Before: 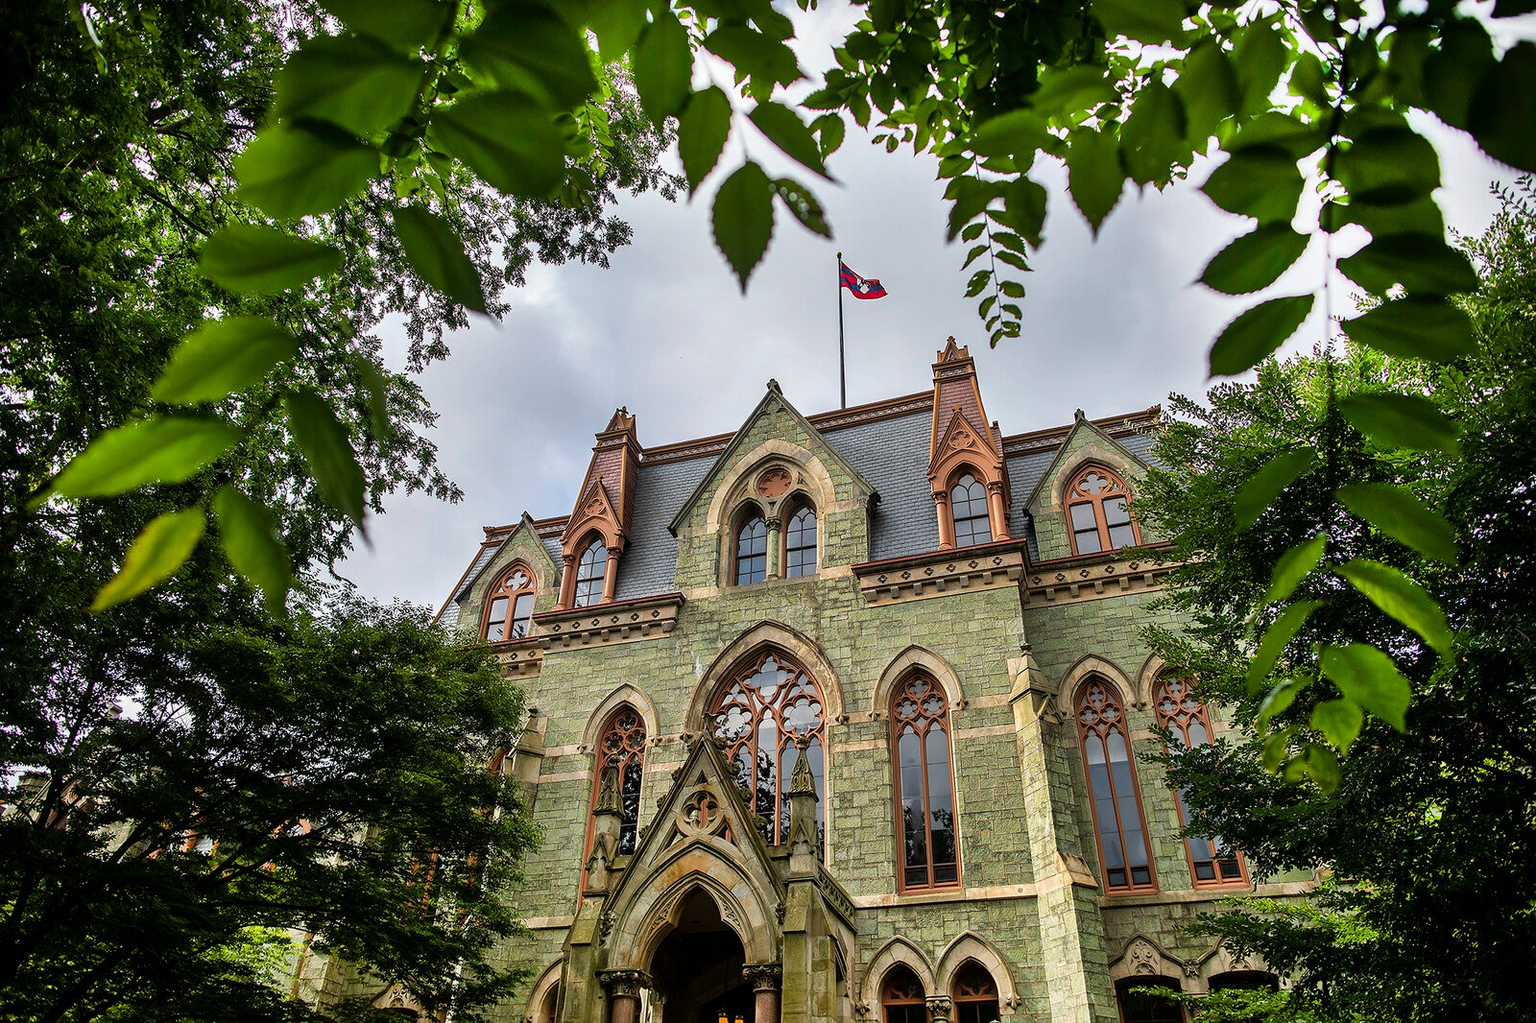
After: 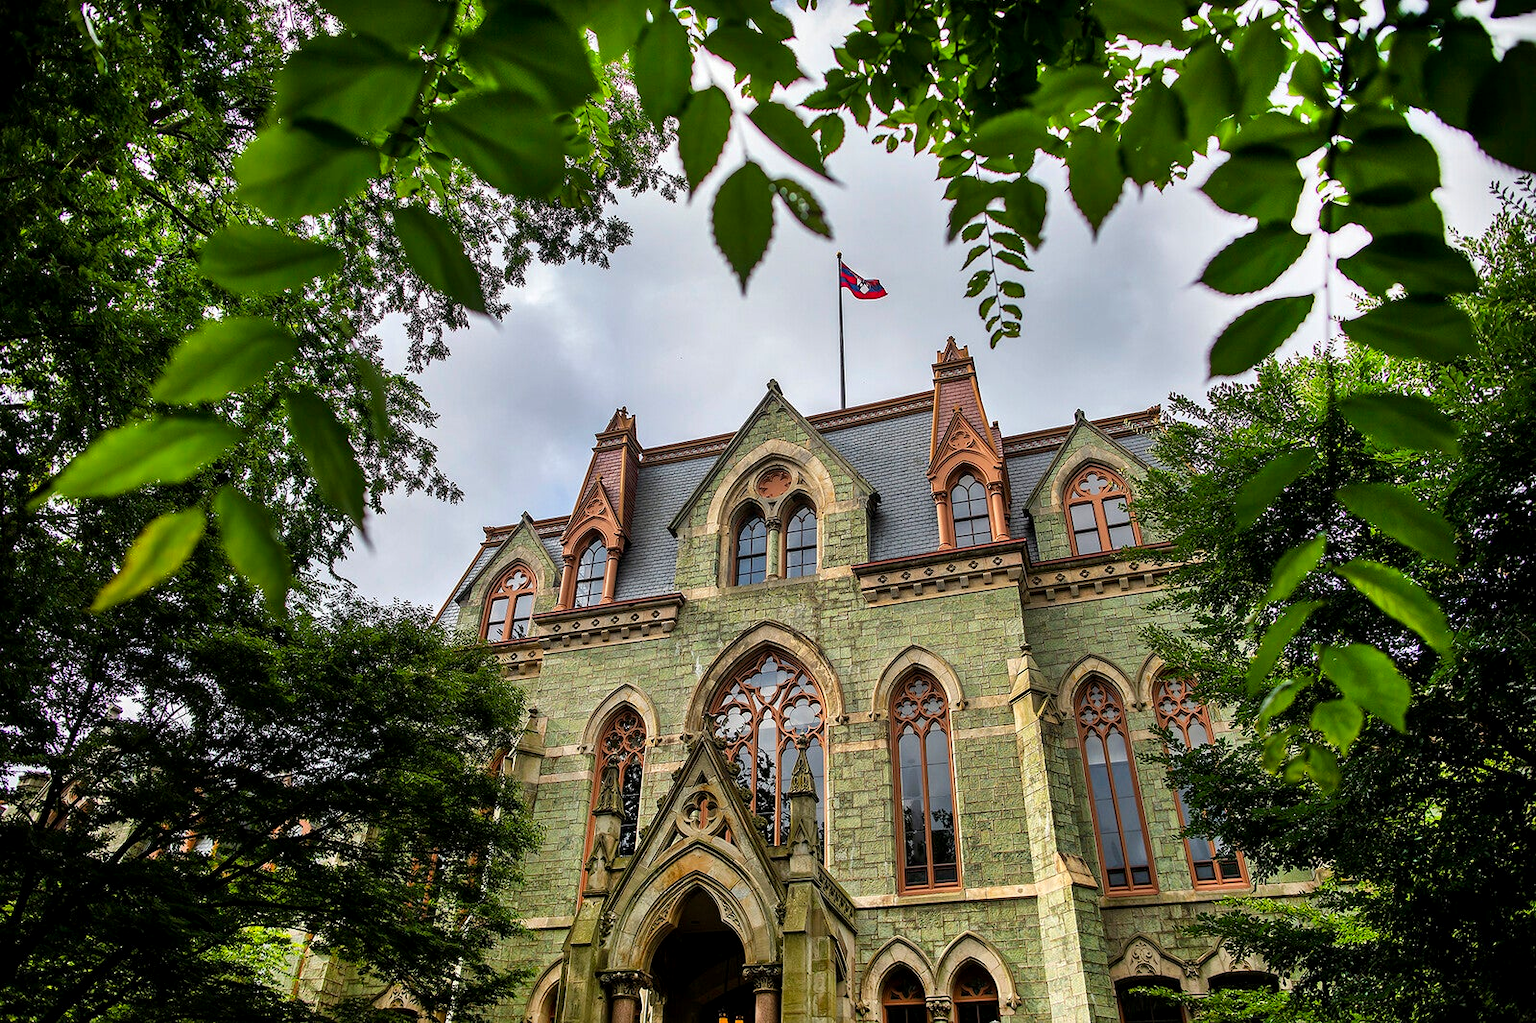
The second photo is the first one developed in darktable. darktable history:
contrast brightness saturation: saturation 0.13
local contrast: highlights 100%, shadows 100%, detail 120%, midtone range 0.2
